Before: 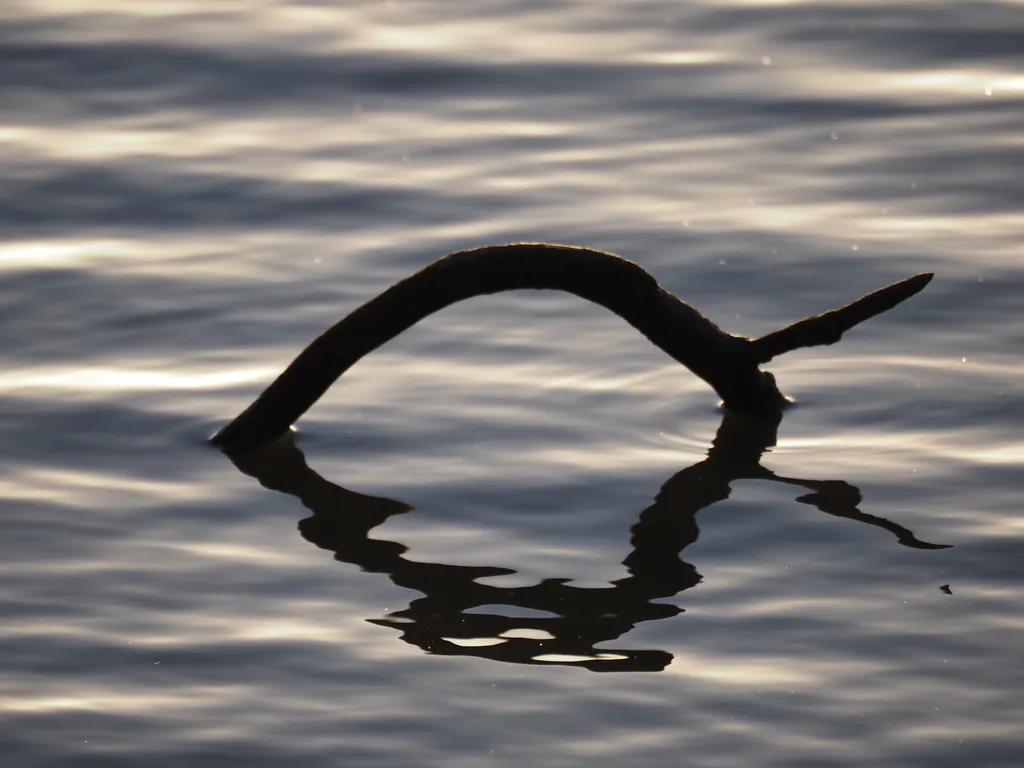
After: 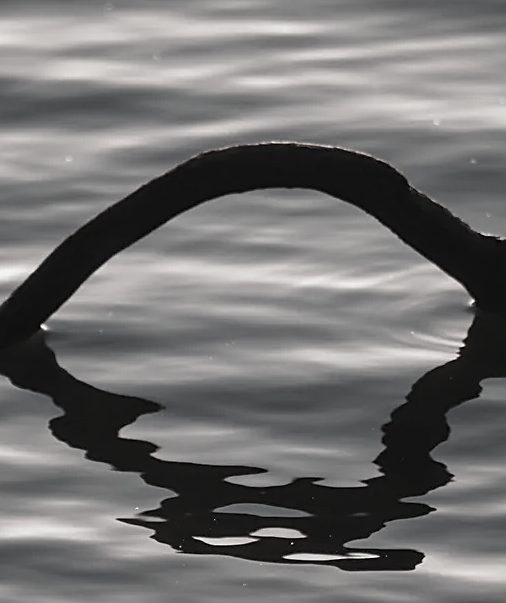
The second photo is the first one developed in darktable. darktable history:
sharpen: on, module defaults
crop and rotate: angle 0.02°, left 24.353%, top 13.219%, right 26.156%, bottom 8.224%
color contrast: green-magenta contrast 0.3, blue-yellow contrast 0.15
local contrast: detail 110%
